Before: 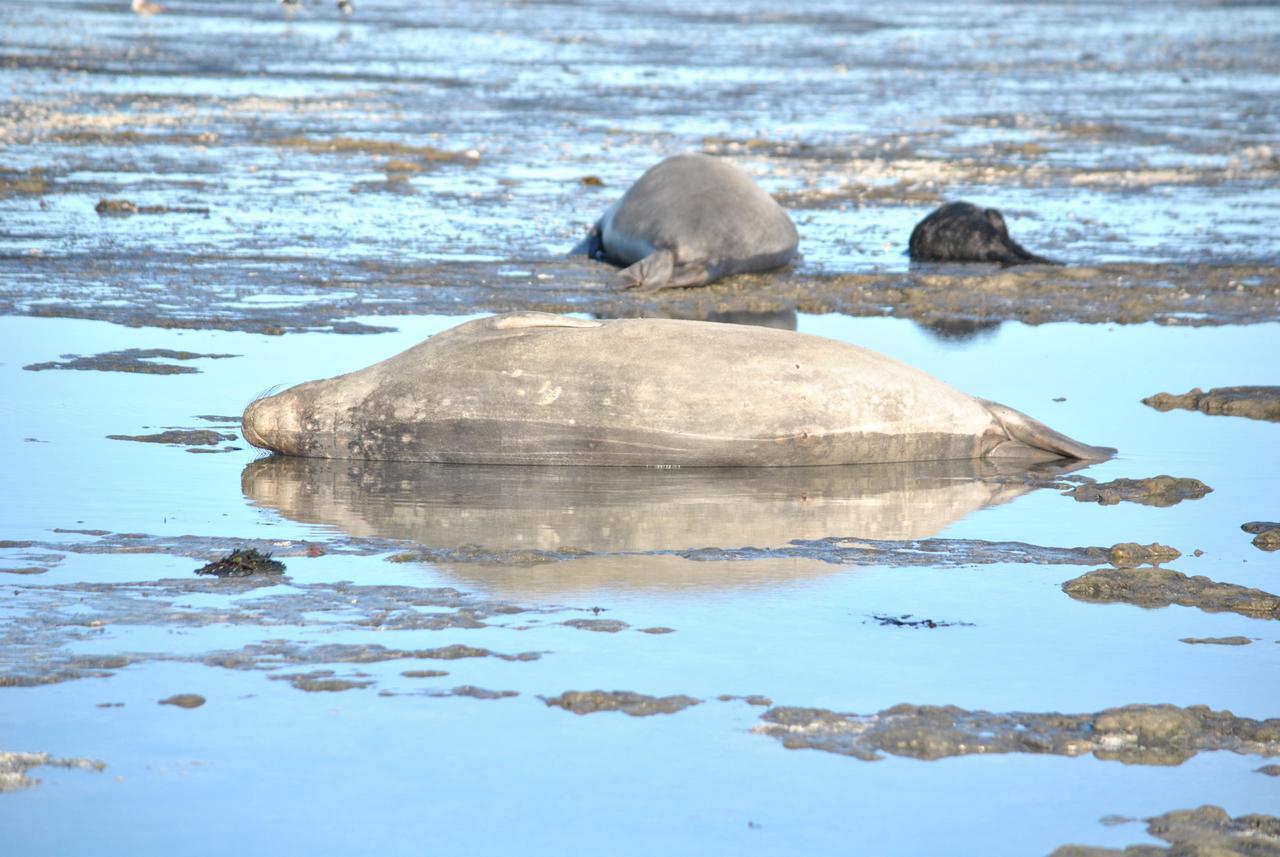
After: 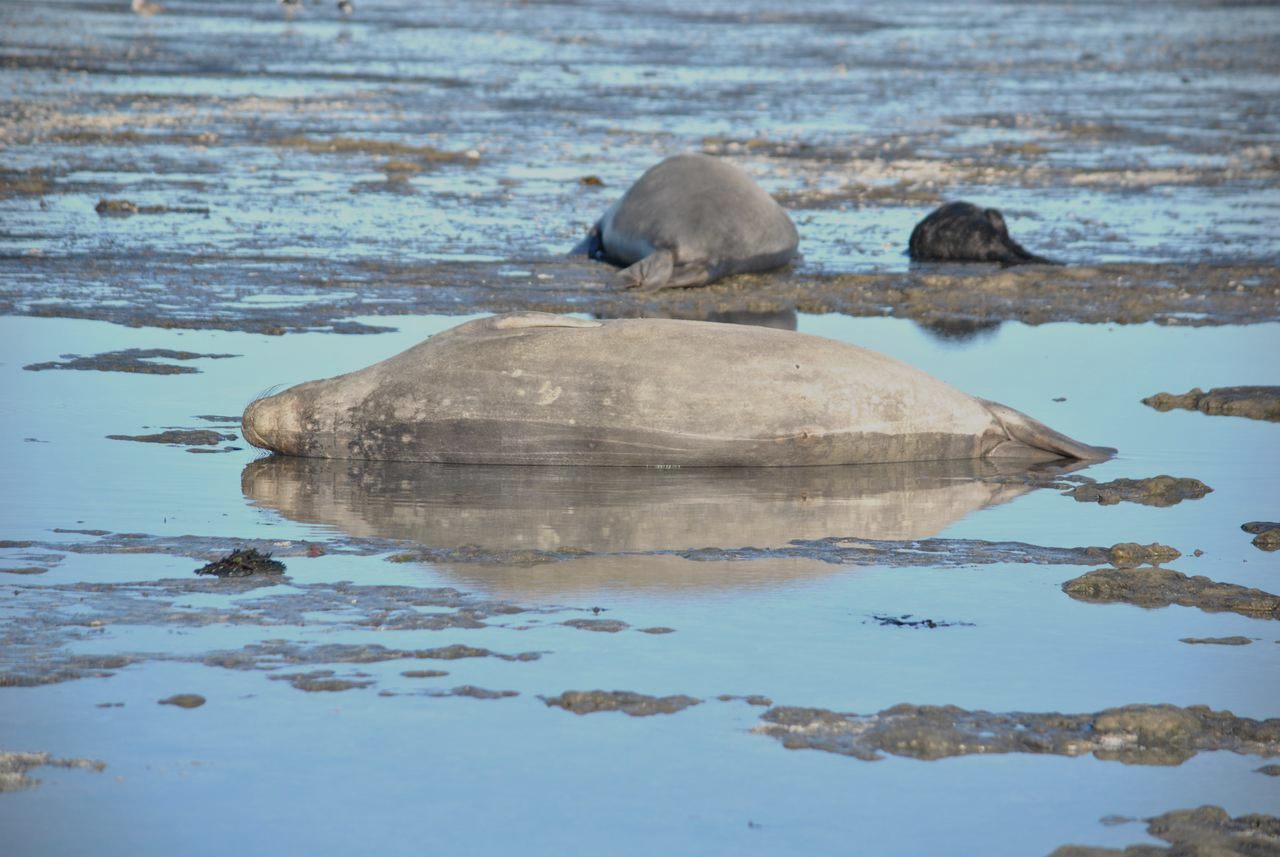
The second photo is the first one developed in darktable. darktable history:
exposure: black level correction 0, exposure -0.721 EV, compensate highlight preservation false
sharpen: radius 2.883, amount 0.868, threshold 47.523
vignetting: fall-off start 92.6%, brightness -0.52, saturation -0.51, center (-0.012, 0)
